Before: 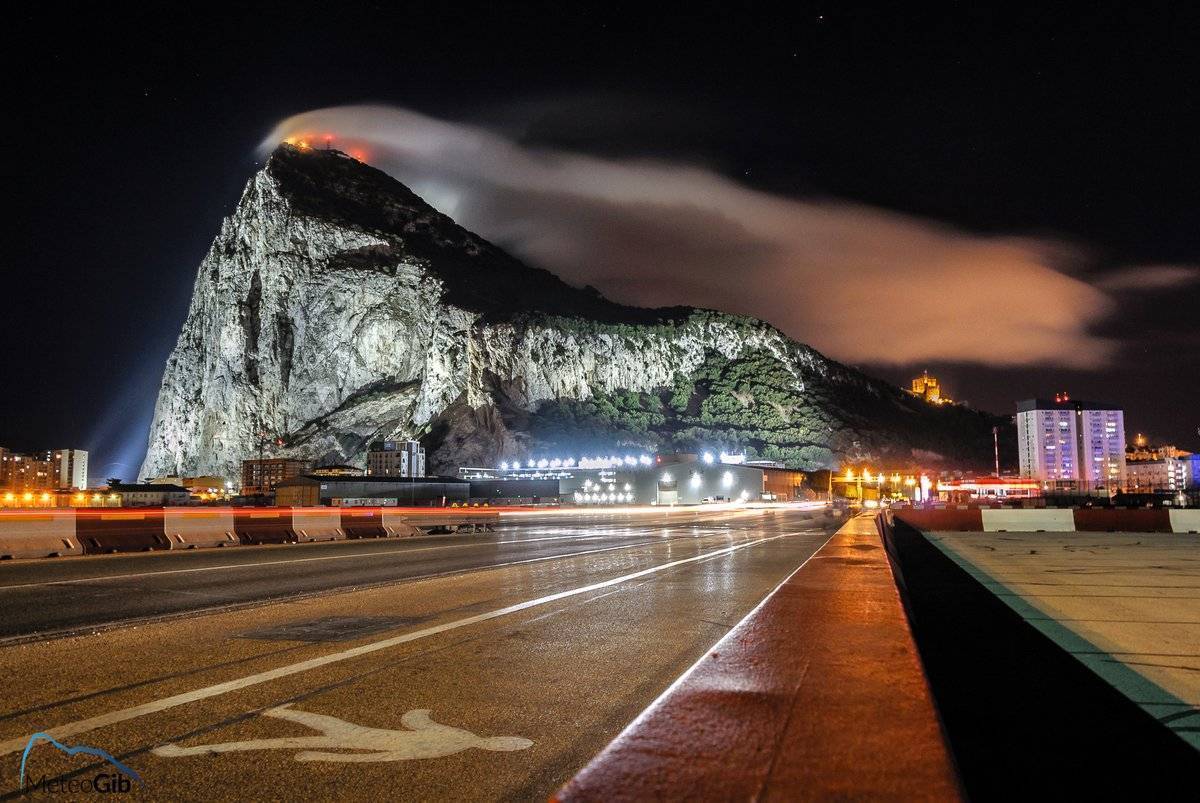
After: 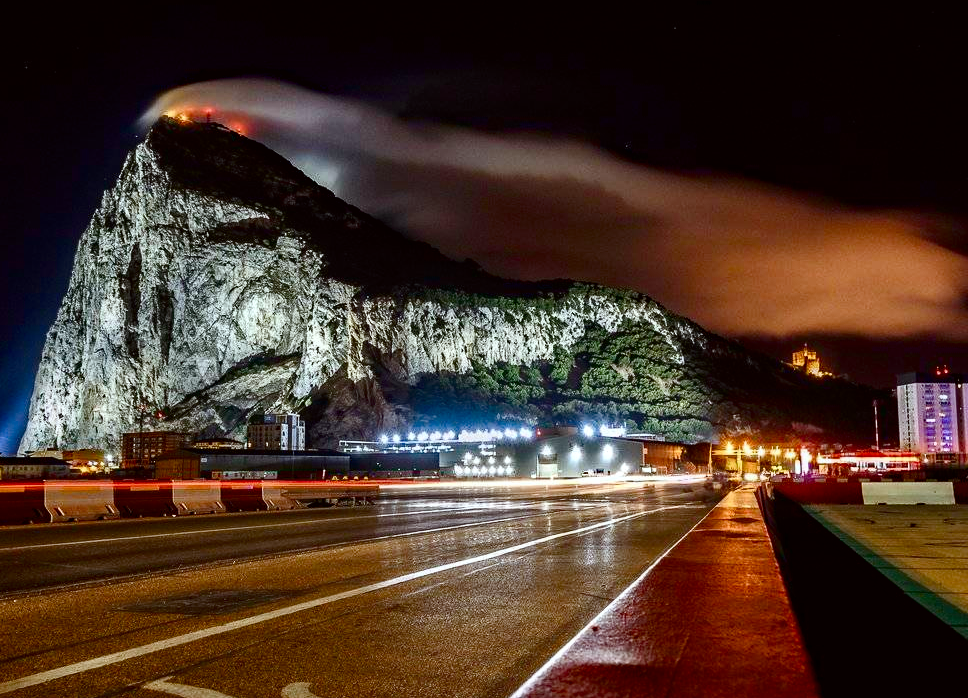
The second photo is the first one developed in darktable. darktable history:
color balance rgb: perceptual saturation grading › global saturation 20%, perceptual saturation grading › highlights -49.918%, perceptual saturation grading › shadows 25.002%, global vibrance 19.66%
crop: left 10.02%, top 3.469%, right 9.264%, bottom 9.493%
haze removal: strength 0.298, distance 0.243, compatibility mode true, adaptive false
color zones: curves: ch1 [(0, 0.469) (0.01, 0.469) (0.12, 0.446) (0.248, 0.469) (0.5, 0.5) (0.748, 0.5) (0.99, 0.469) (1, 0.469)]
contrast brightness saturation: contrast 0.187, brightness -0.102, saturation 0.212
color correction: highlights a* -2.98, highlights b* -2.38, shadows a* 2.38, shadows b* 2.7
